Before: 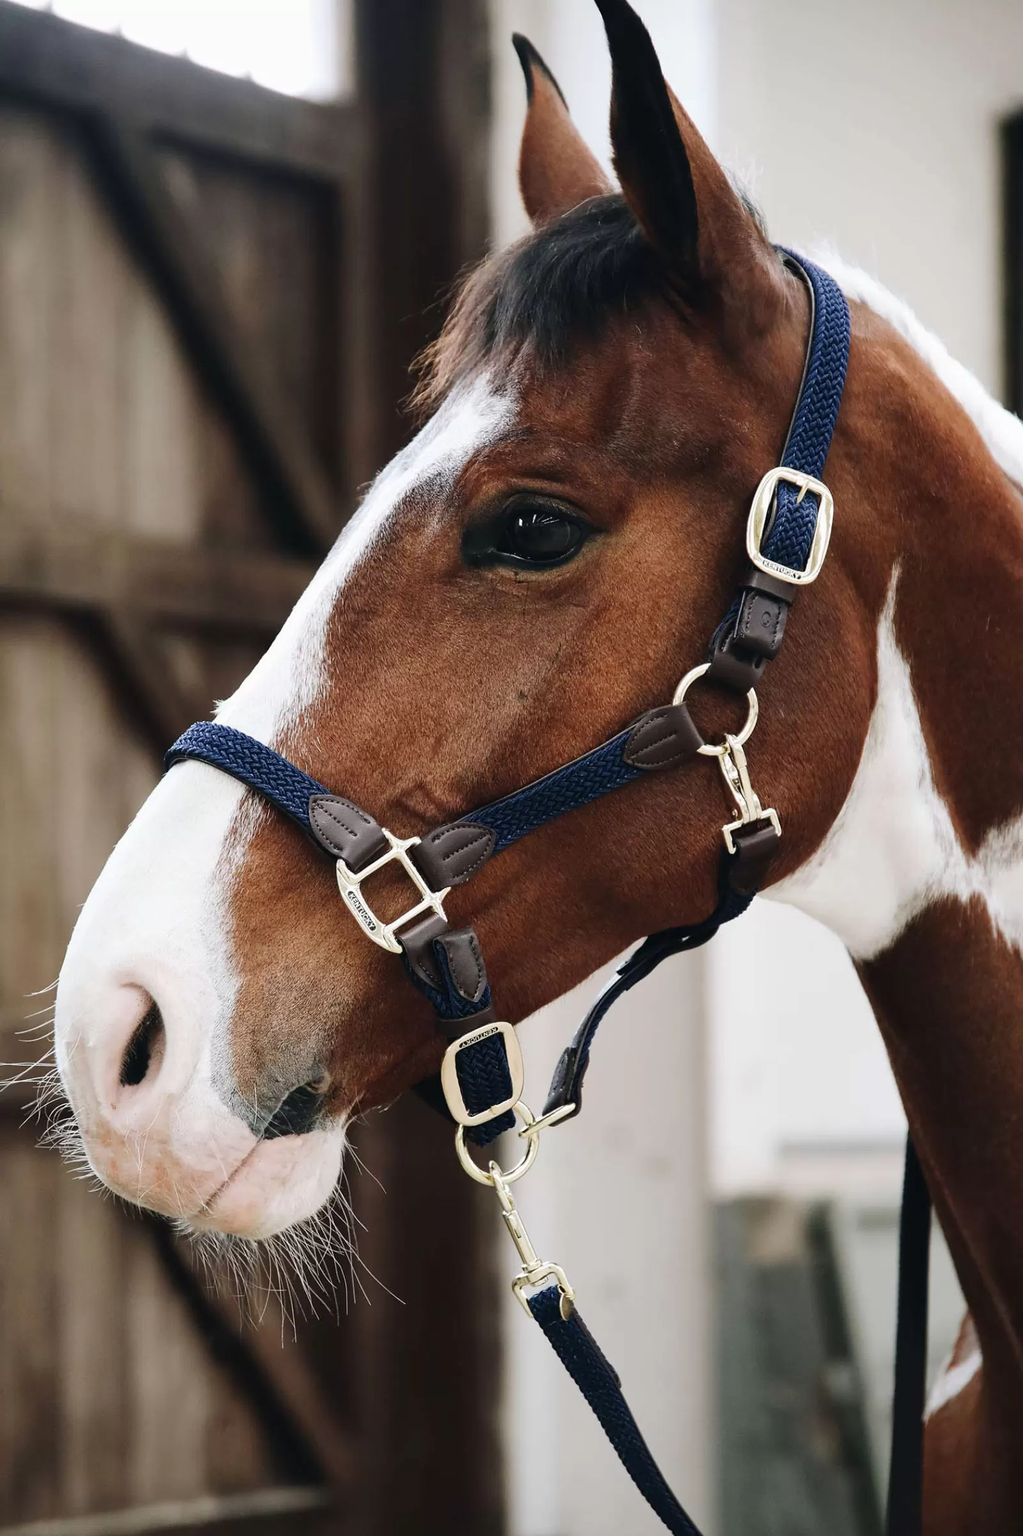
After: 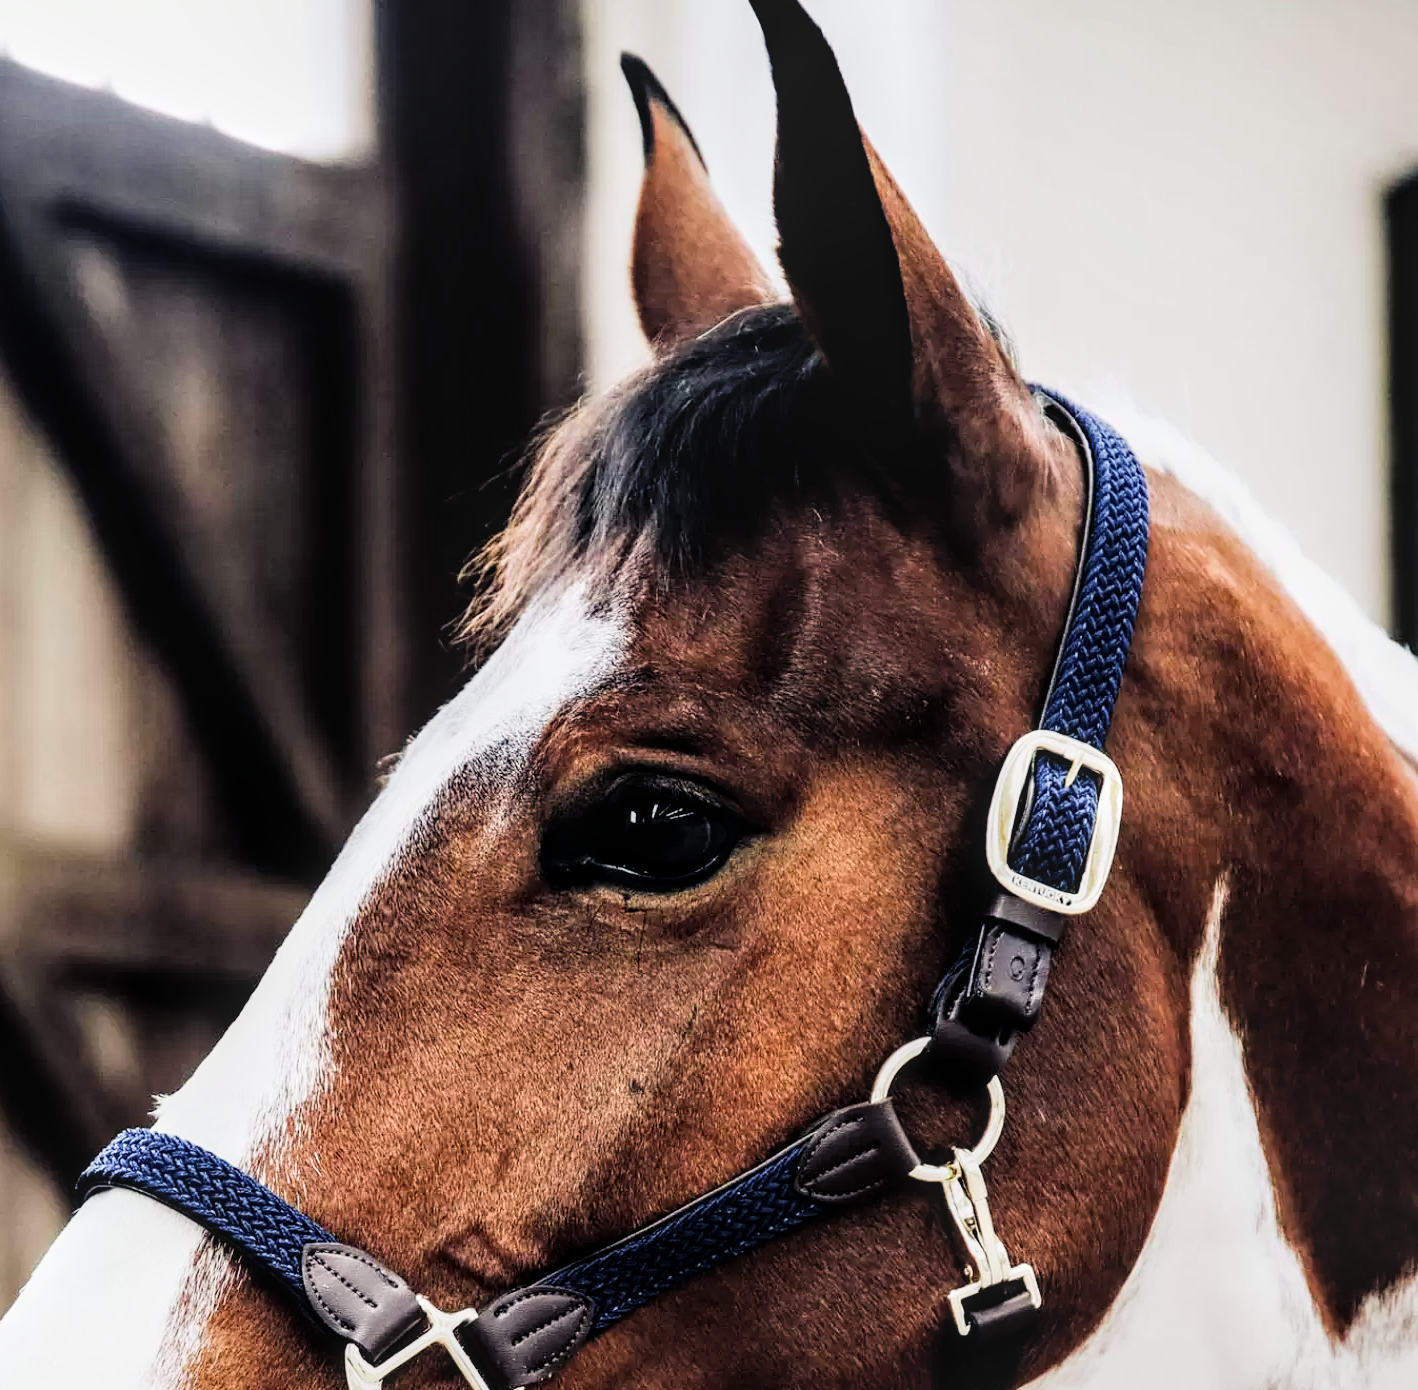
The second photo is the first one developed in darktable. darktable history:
crop and rotate: left 11.339%, bottom 42.131%
exposure: black level correction 0, exposure 0.702 EV, compensate highlight preservation false
filmic rgb: black relative exposure -5.1 EV, white relative exposure 3.99 EV, hardness 2.88, contrast 1.396, highlights saturation mix -30.91%
local contrast: on, module defaults
levels: mode automatic, levels [0, 0.43, 0.859]
color balance rgb: shadows lift › luminance -21.848%, shadows lift › chroma 6.596%, shadows lift › hue 269.89°, perceptual saturation grading › global saturation 0.278%, perceptual saturation grading › mid-tones 11.109%, global vibrance 20%
